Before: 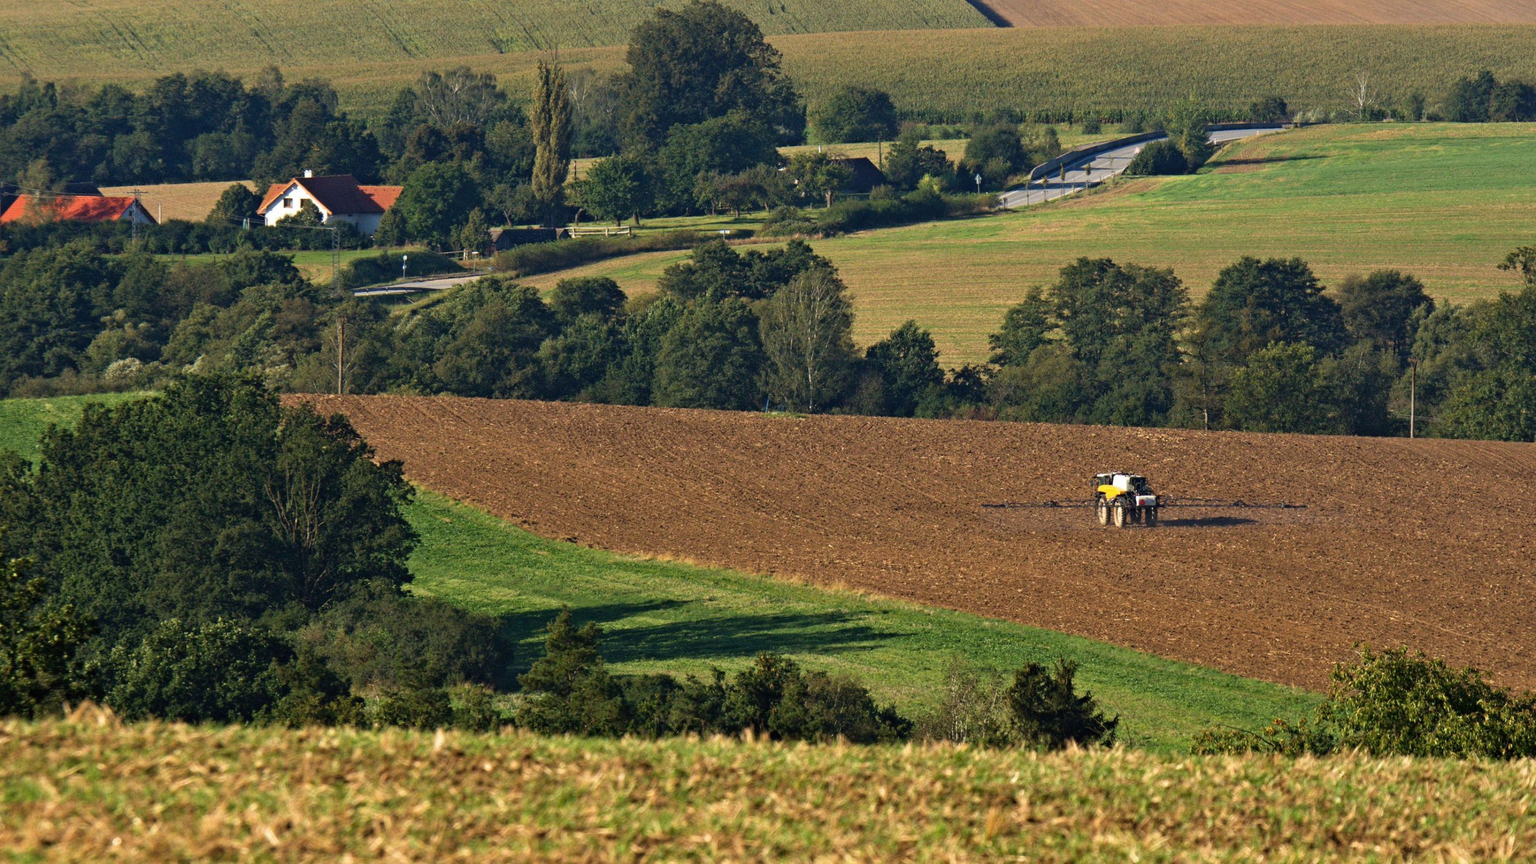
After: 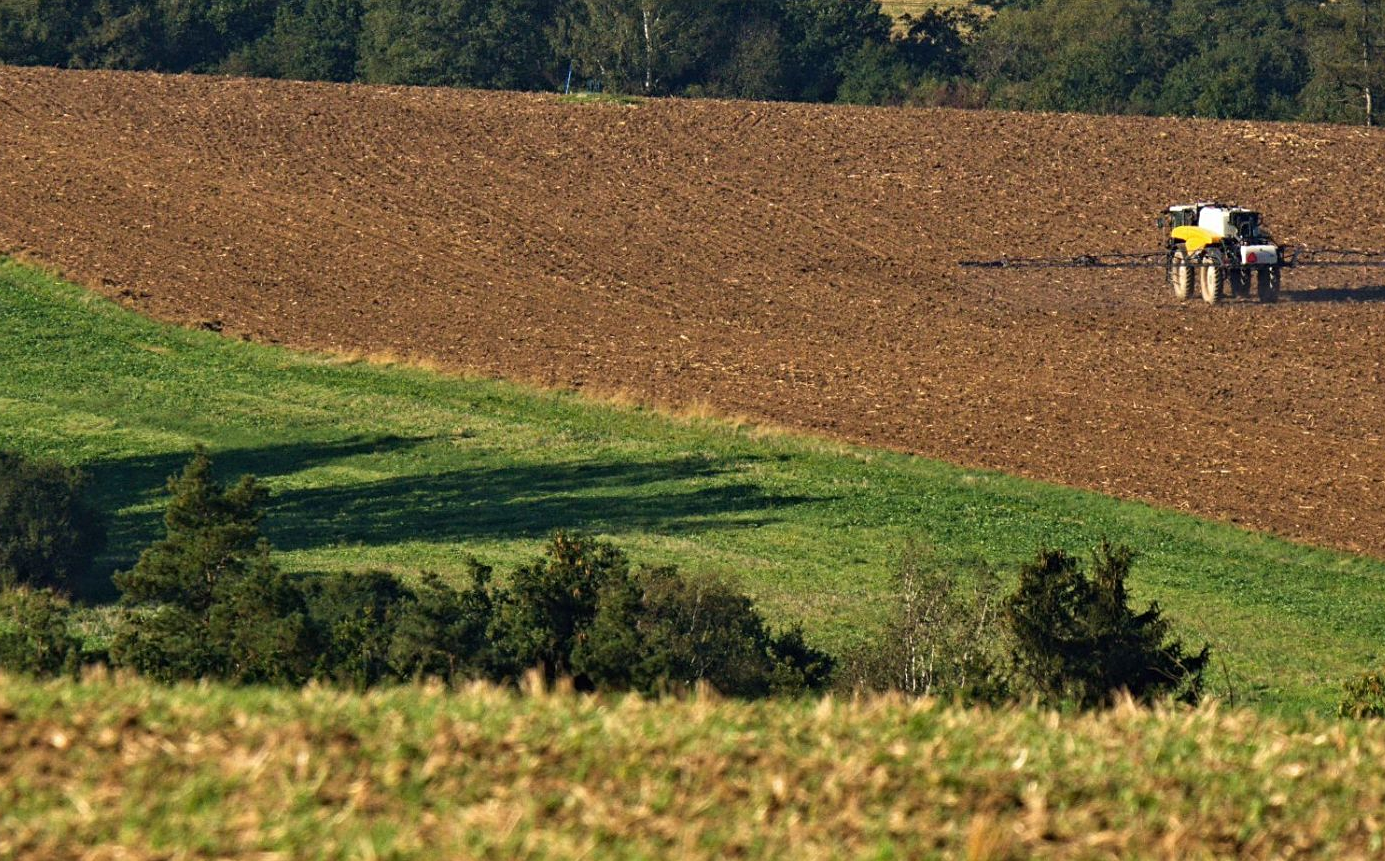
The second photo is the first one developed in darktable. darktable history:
sharpen: amount 0.2
crop: left 29.672%, top 41.786%, right 20.851%, bottom 3.487%
